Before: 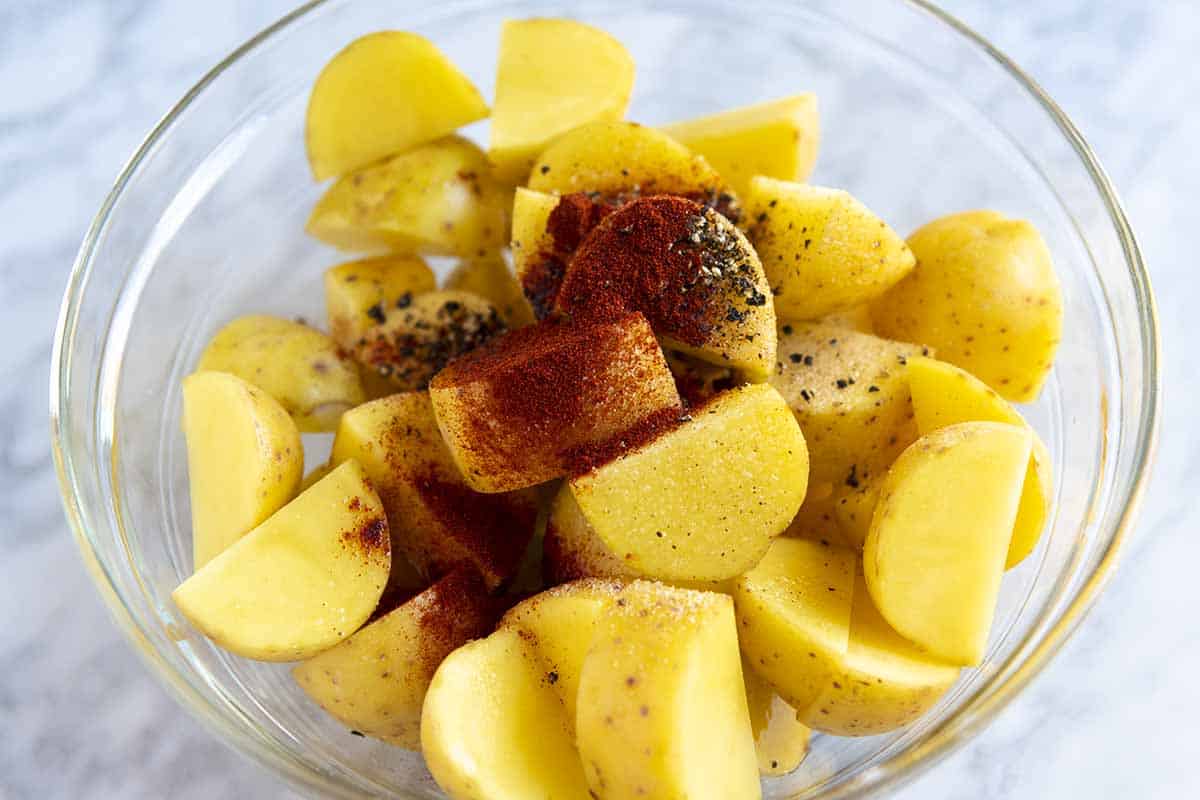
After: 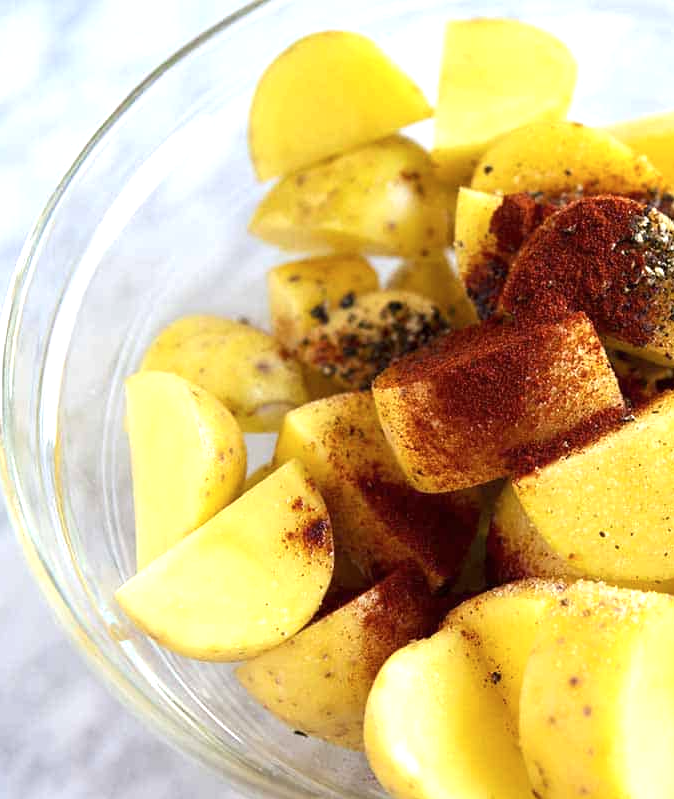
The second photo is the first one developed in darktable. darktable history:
exposure: exposure 0.497 EV, compensate highlight preservation false
contrast brightness saturation: saturation -0.054
crop: left 4.801%, right 38.957%
